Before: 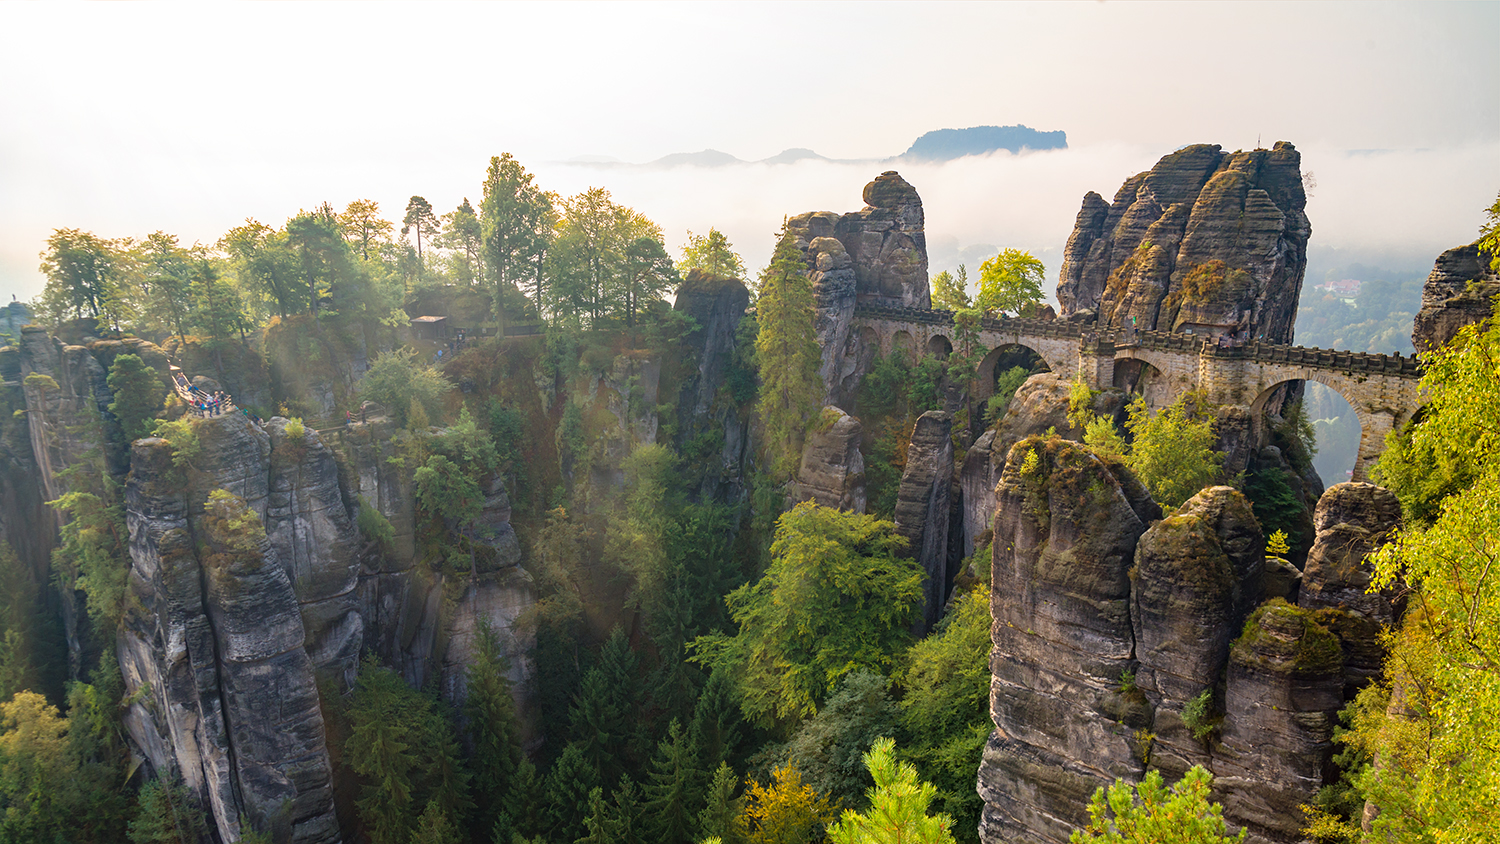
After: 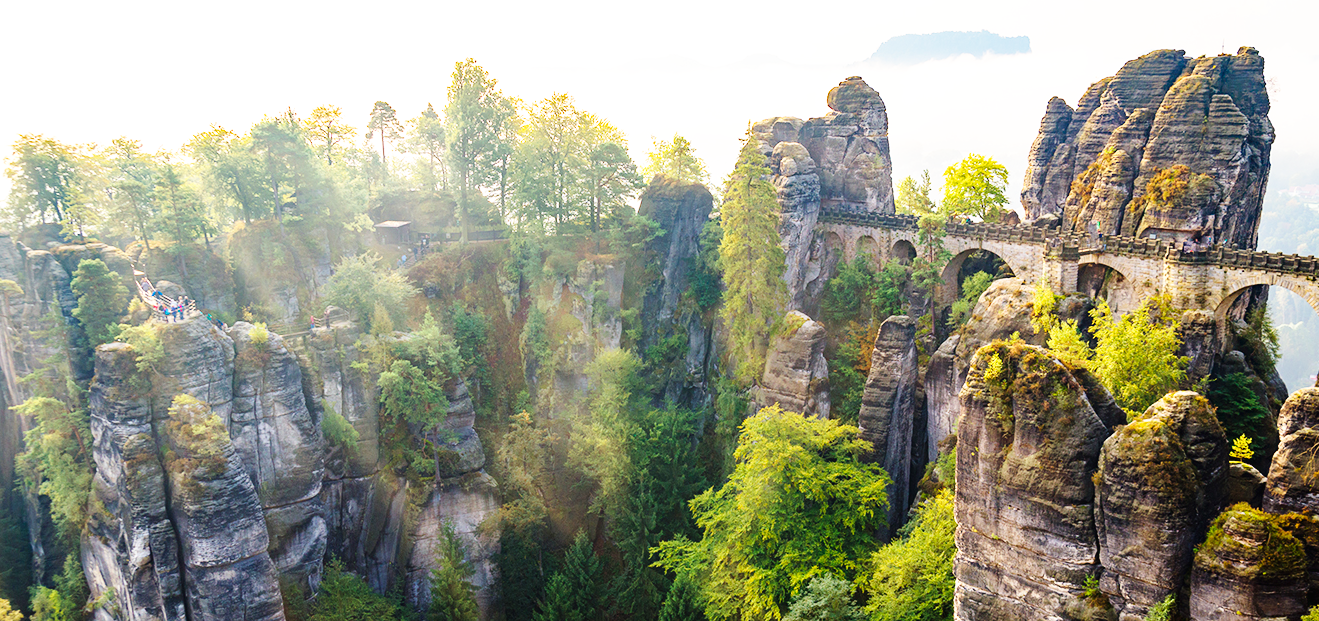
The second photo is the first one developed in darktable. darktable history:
crop and rotate: left 2.425%, top 11.305%, right 9.6%, bottom 15.08%
base curve: curves: ch0 [(0, 0.003) (0.001, 0.002) (0.006, 0.004) (0.02, 0.022) (0.048, 0.086) (0.094, 0.234) (0.162, 0.431) (0.258, 0.629) (0.385, 0.8) (0.548, 0.918) (0.751, 0.988) (1, 1)], preserve colors none
